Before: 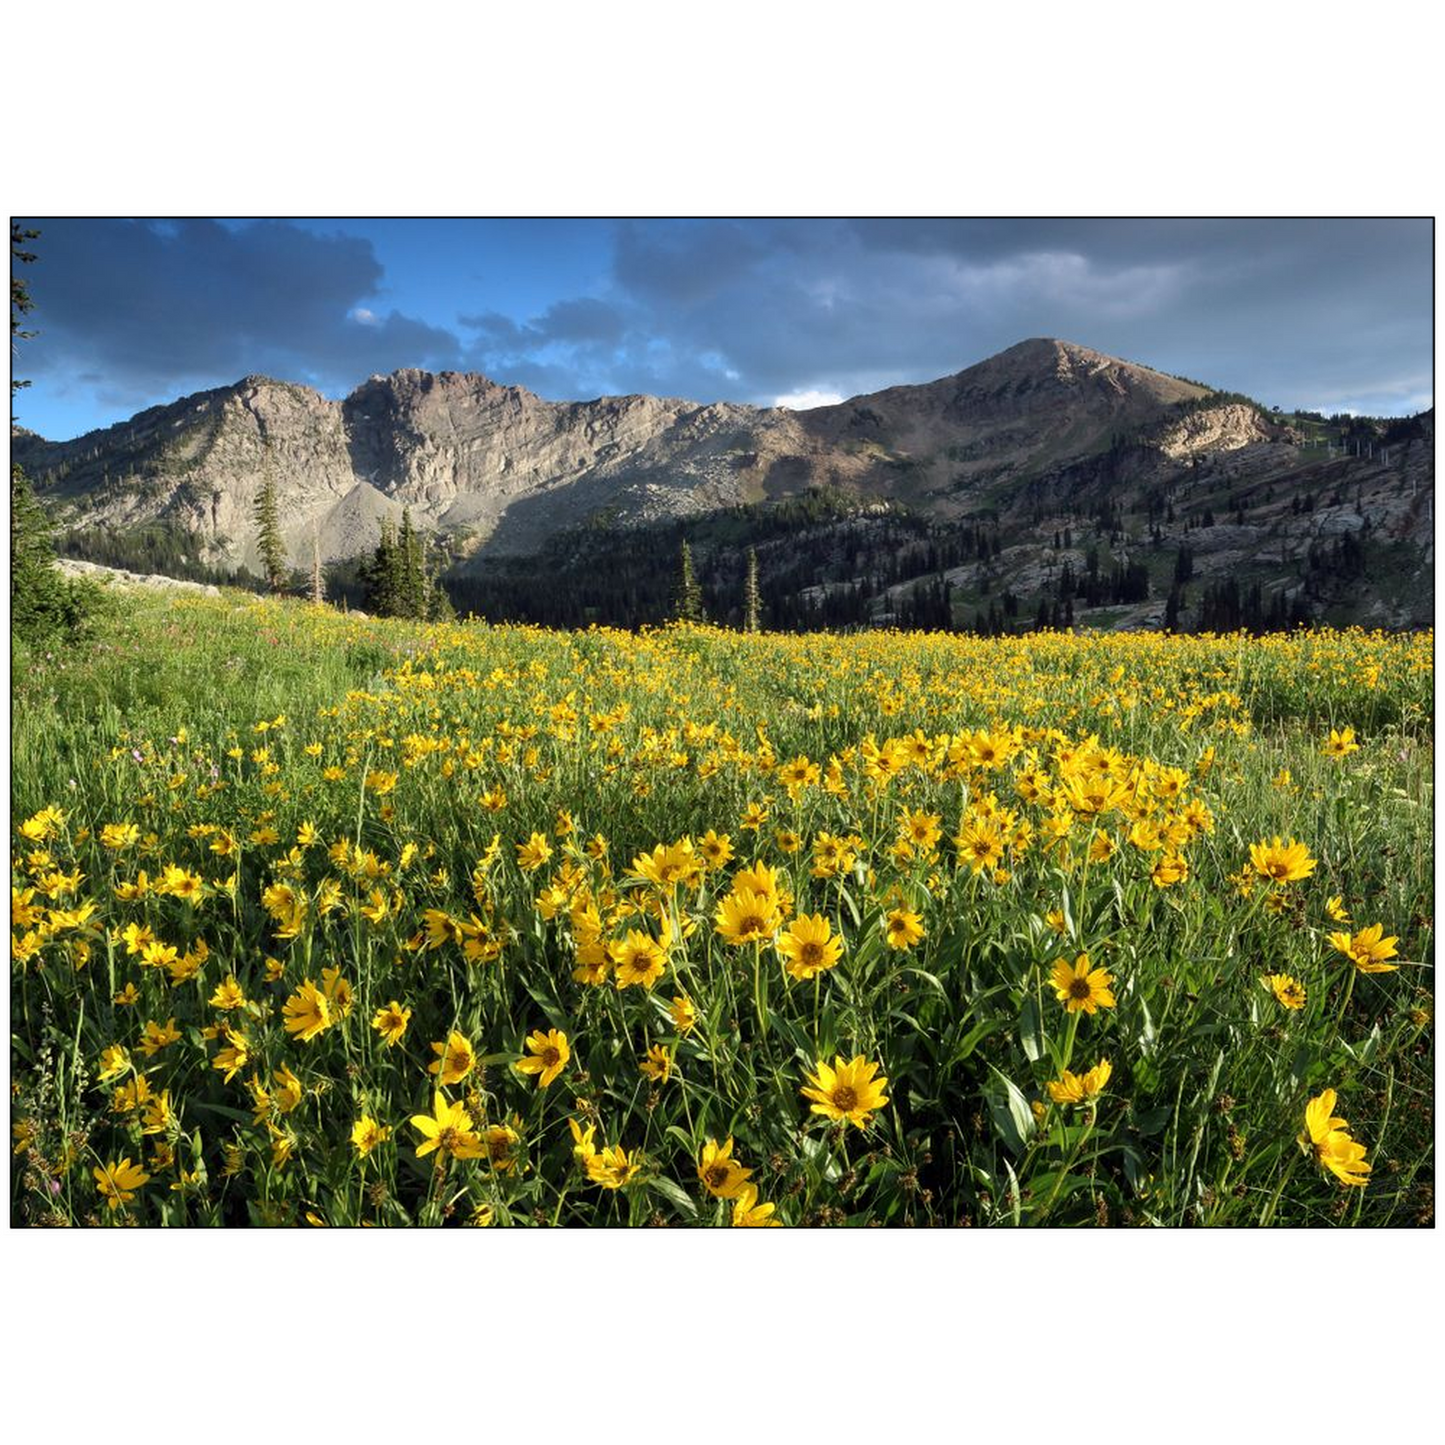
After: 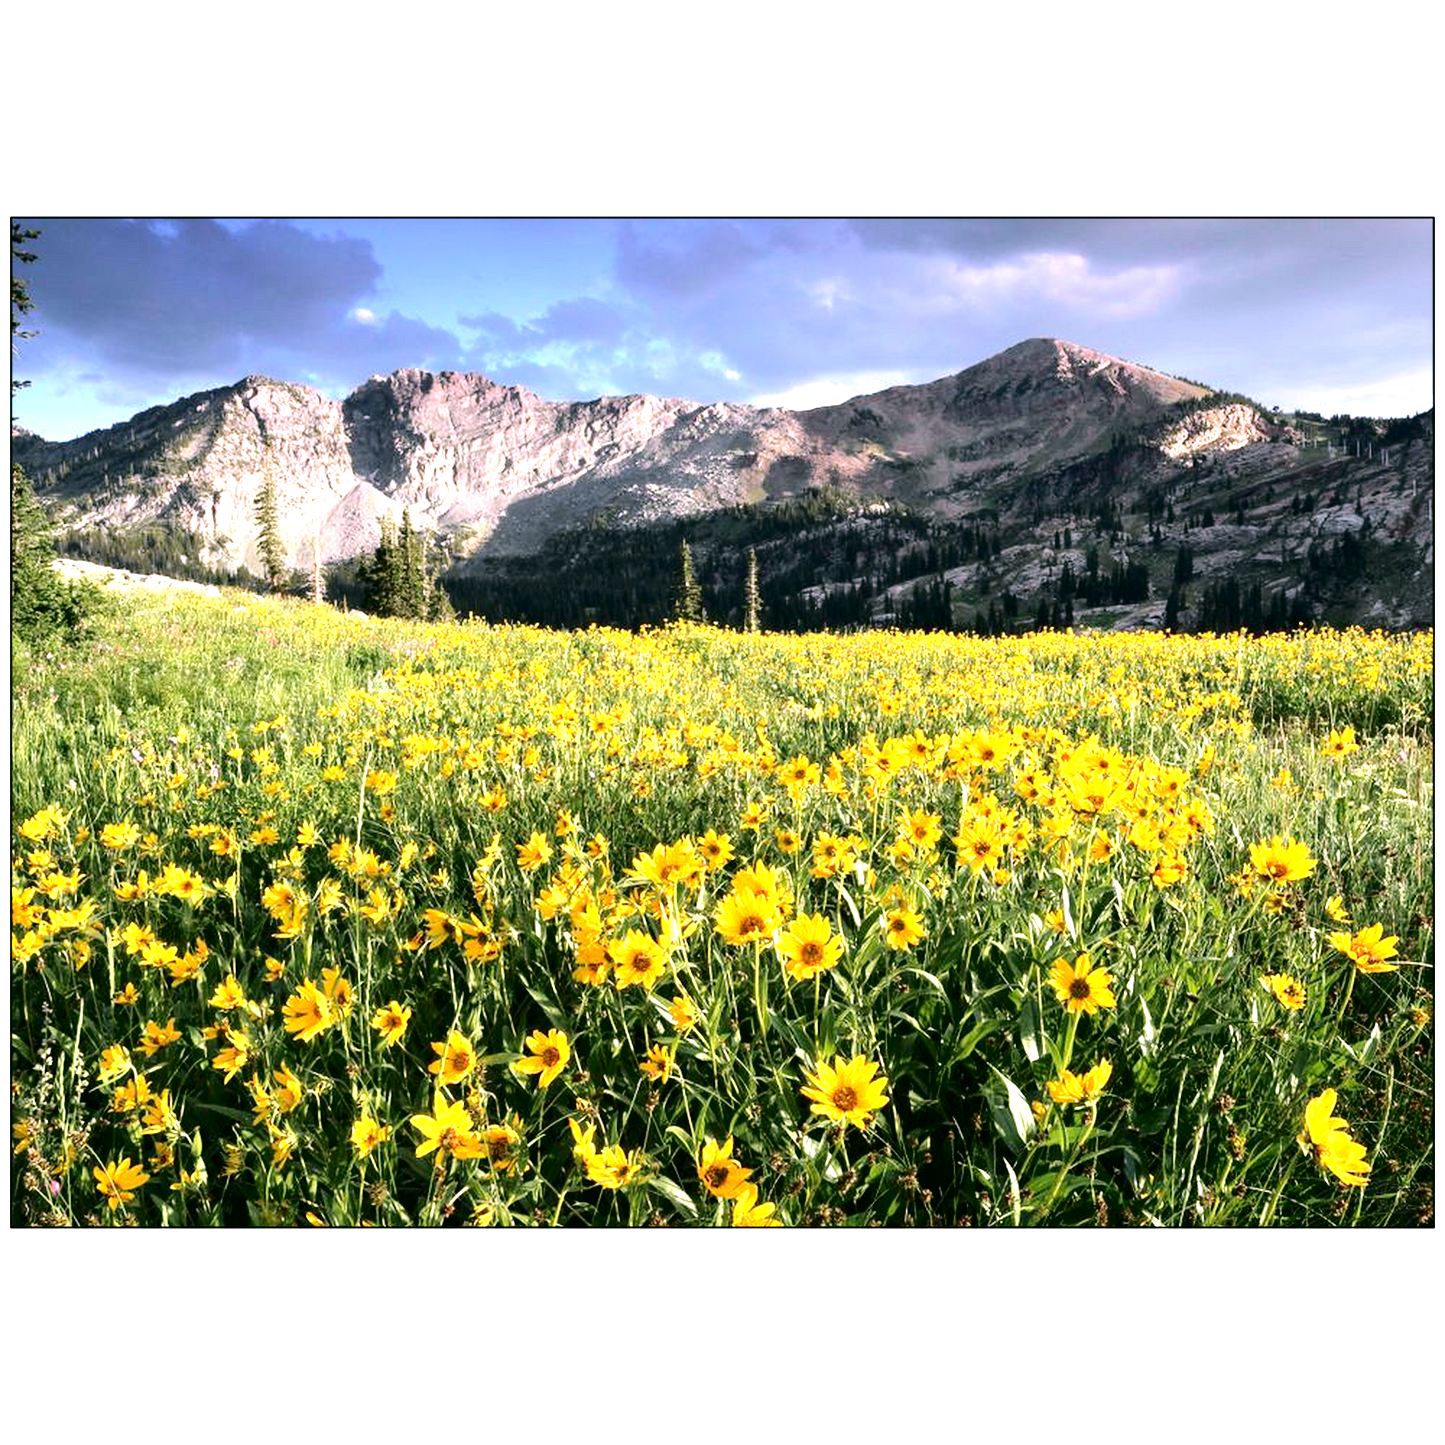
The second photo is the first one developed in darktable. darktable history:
contrast brightness saturation: brightness -0.09
color correction: highlights a* 4.02, highlights b* 4.98, shadows a* -7.55, shadows b* 4.98
tone curve: curves: ch0 [(0.003, 0) (0.066, 0.031) (0.163, 0.112) (0.264, 0.238) (0.395, 0.421) (0.517, 0.56) (0.684, 0.734) (0.791, 0.814) (1, 1)]; ch1 [(0, 0) (0.164, 0.115) (0.337, 0.332) (0.39, 0.398) (0.464, 0.461) (0.501, 0.5) (0.507, 0.5) (0.534, 0.532) (0.577, 0.59) (0.652, 0.681) (0.733, 0.749) (0.811, 0.796) (1, 1)]; ch2 [(0, 0) (0.337, 0.382) (0.464, 0.476) (0.501, 0.502) (0.527, 0.54) (0.551, 0.565) (0.6, 0.59) (0.687, 0.675) (1, 1)], color space Lab, independent channels, preserve colors none
exposure: black level correction 0, exposure 1.2 EV, compensate exposure bias true, compensate highlight preservation false
white balance: red 1.042, blue 1.17
